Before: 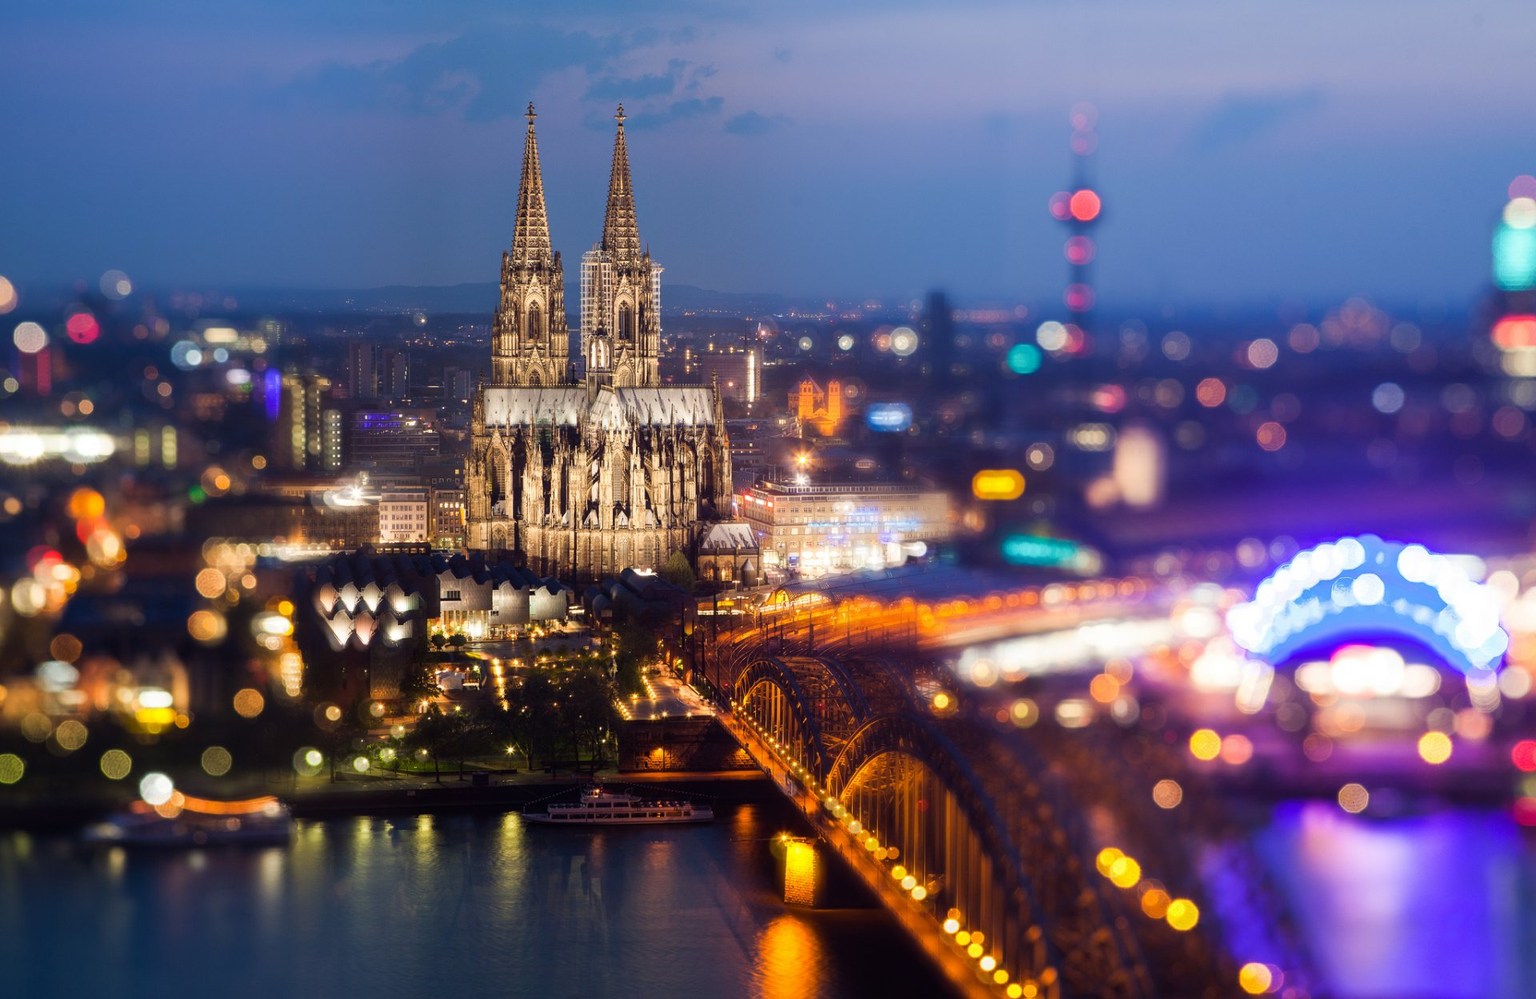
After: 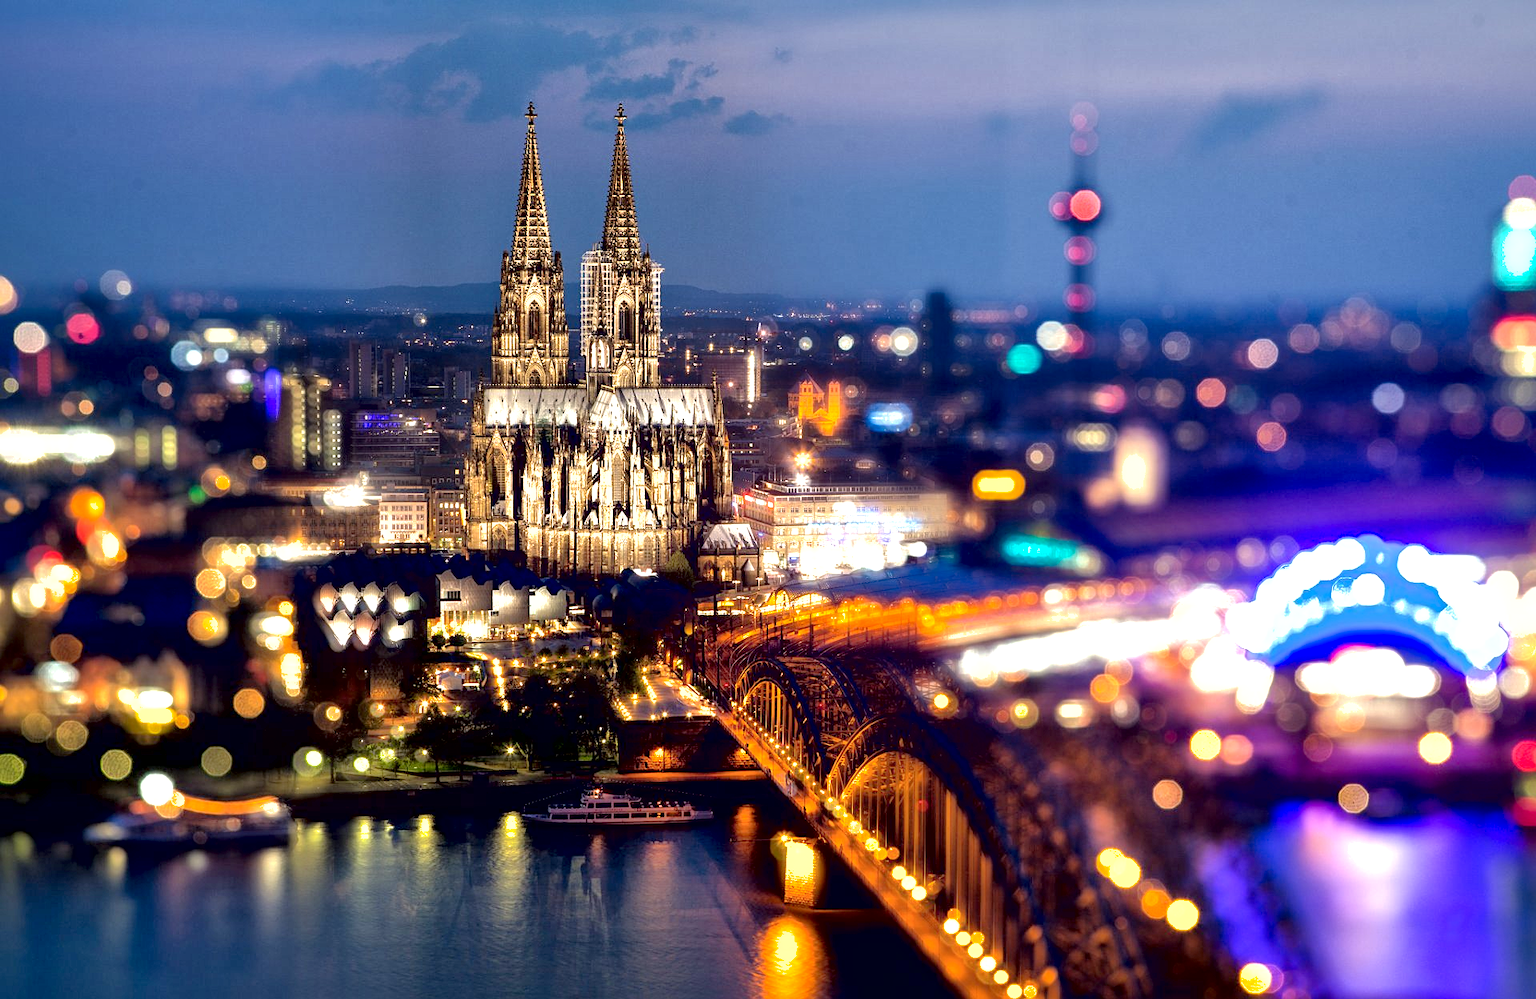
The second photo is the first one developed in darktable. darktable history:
local contrast: mode bilateral grid, contrast 25, coarseness 61, detail 151%, midtone range 0.2
shadows and highlights: on, module defaults
contrast equalizer: octaves 7, y [[0.6 ×6], [0.55 ×6], [0 ×6], [0 ×6], [0 ×6]]
sharpen: amount 0.212
